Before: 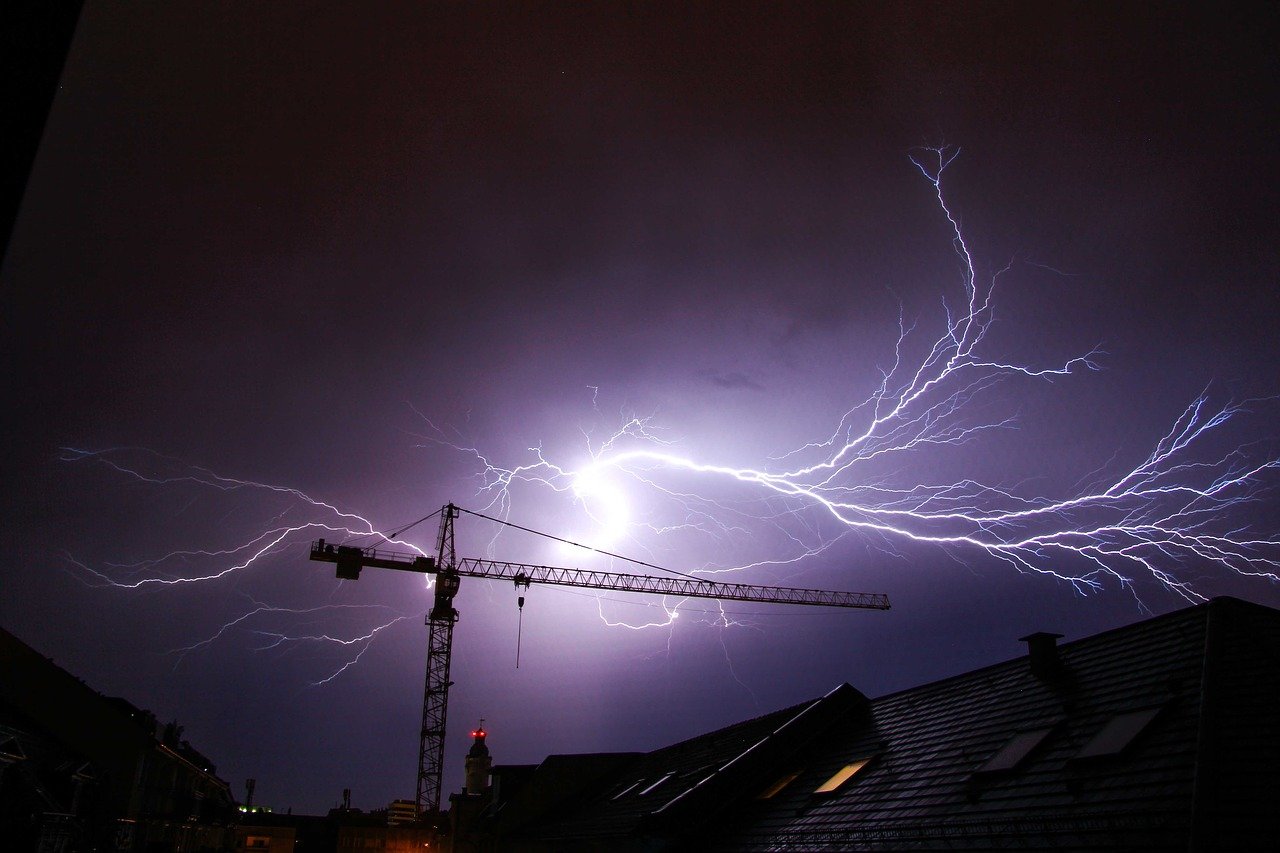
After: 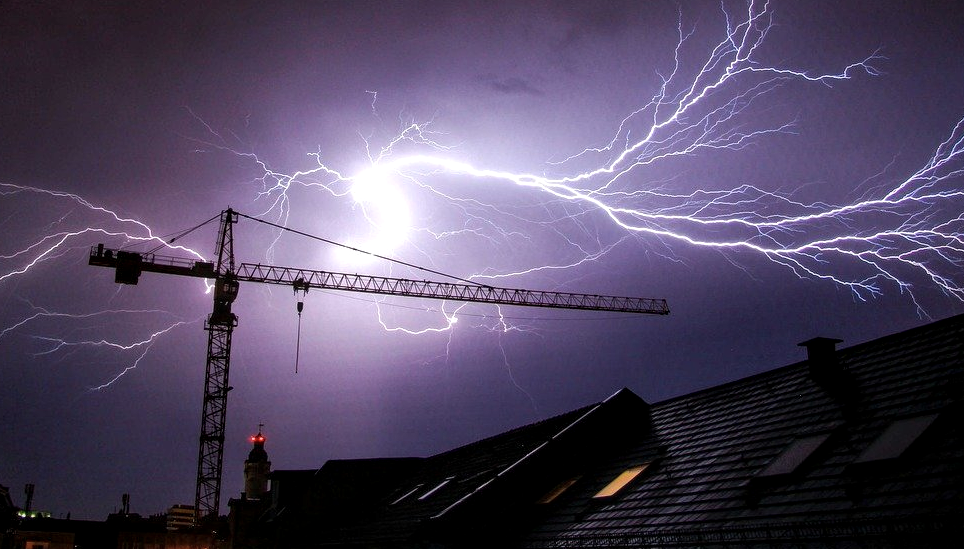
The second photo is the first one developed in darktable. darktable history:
shadows and highlights: radius 106.46, shadows 23.38, highlights -58.1, low approximation 0.01, soften with gaussian
crop and rotate: left 17.317%, top 34.66%, right 7.344%, bottom 0.976%
local contrast: detail 130%
